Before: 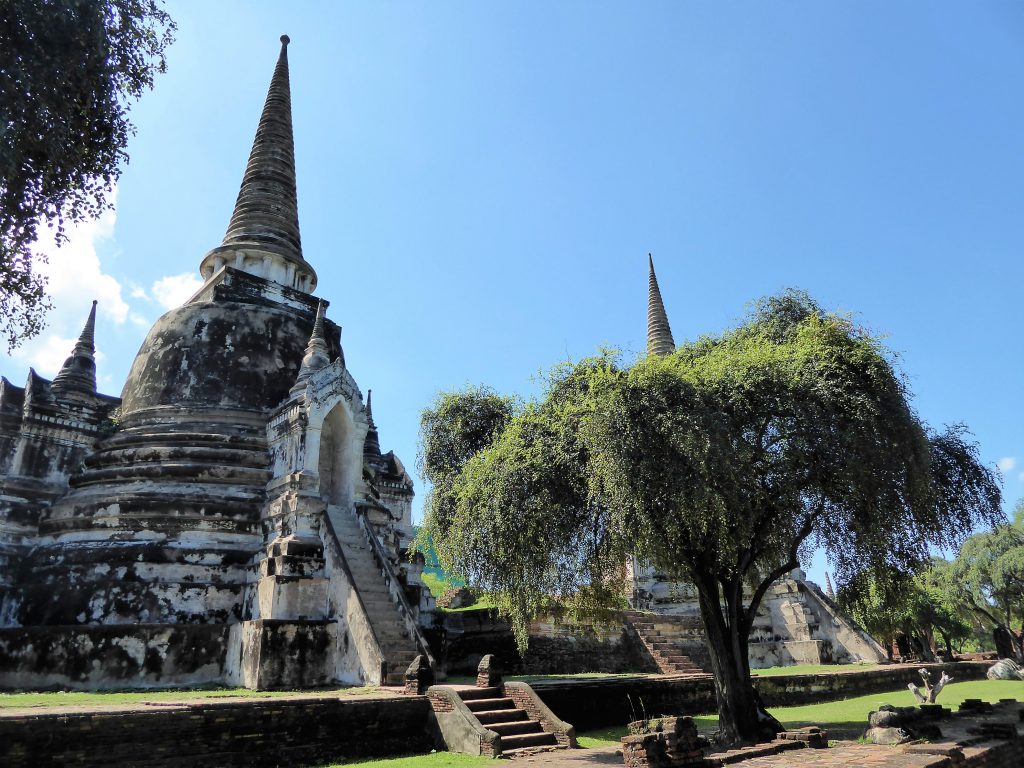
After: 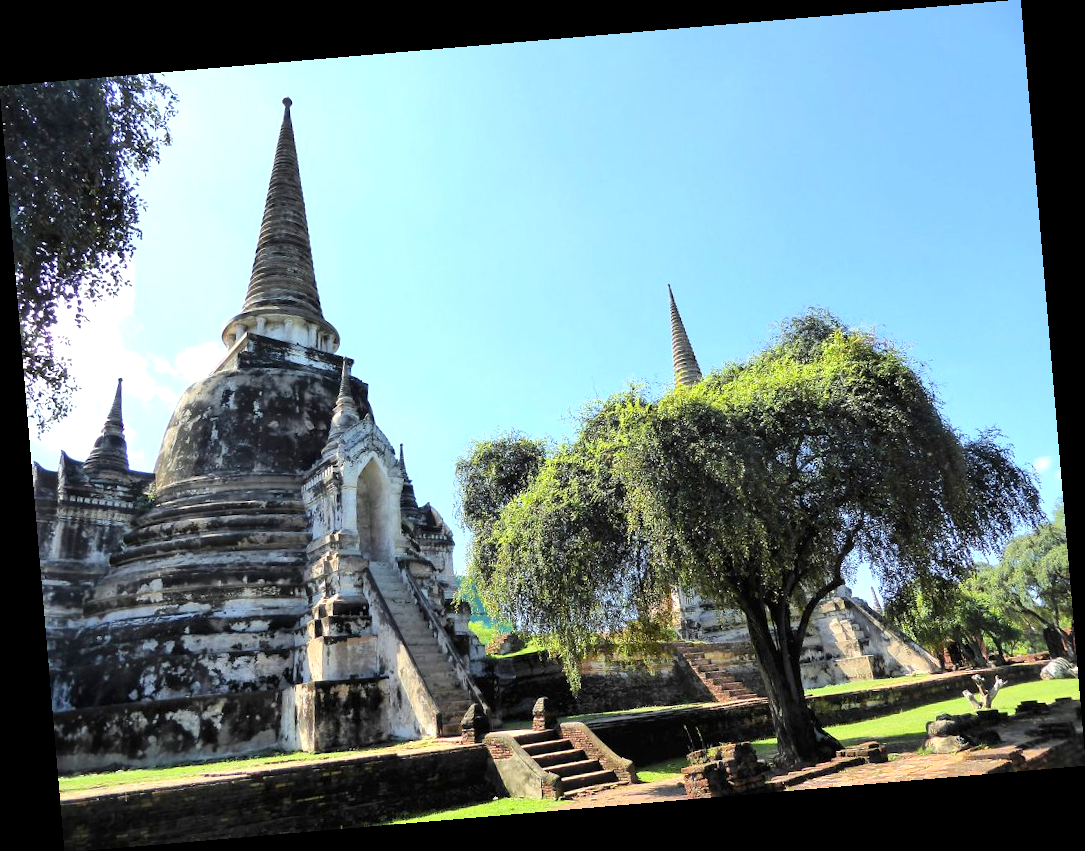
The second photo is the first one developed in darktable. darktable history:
rotate and perspective: rotation -4.86°, automatic cropping off
color zones: curves: ch0 [(0.224, 0.526) (0.75, 0.5)]; ch1 [(0.055, 0.526) (0.224, 0.761) (0.377, 0.526) (0.75, 0.5)]
exposure: exposure 0.64 EV, compensate highlight preservation false
